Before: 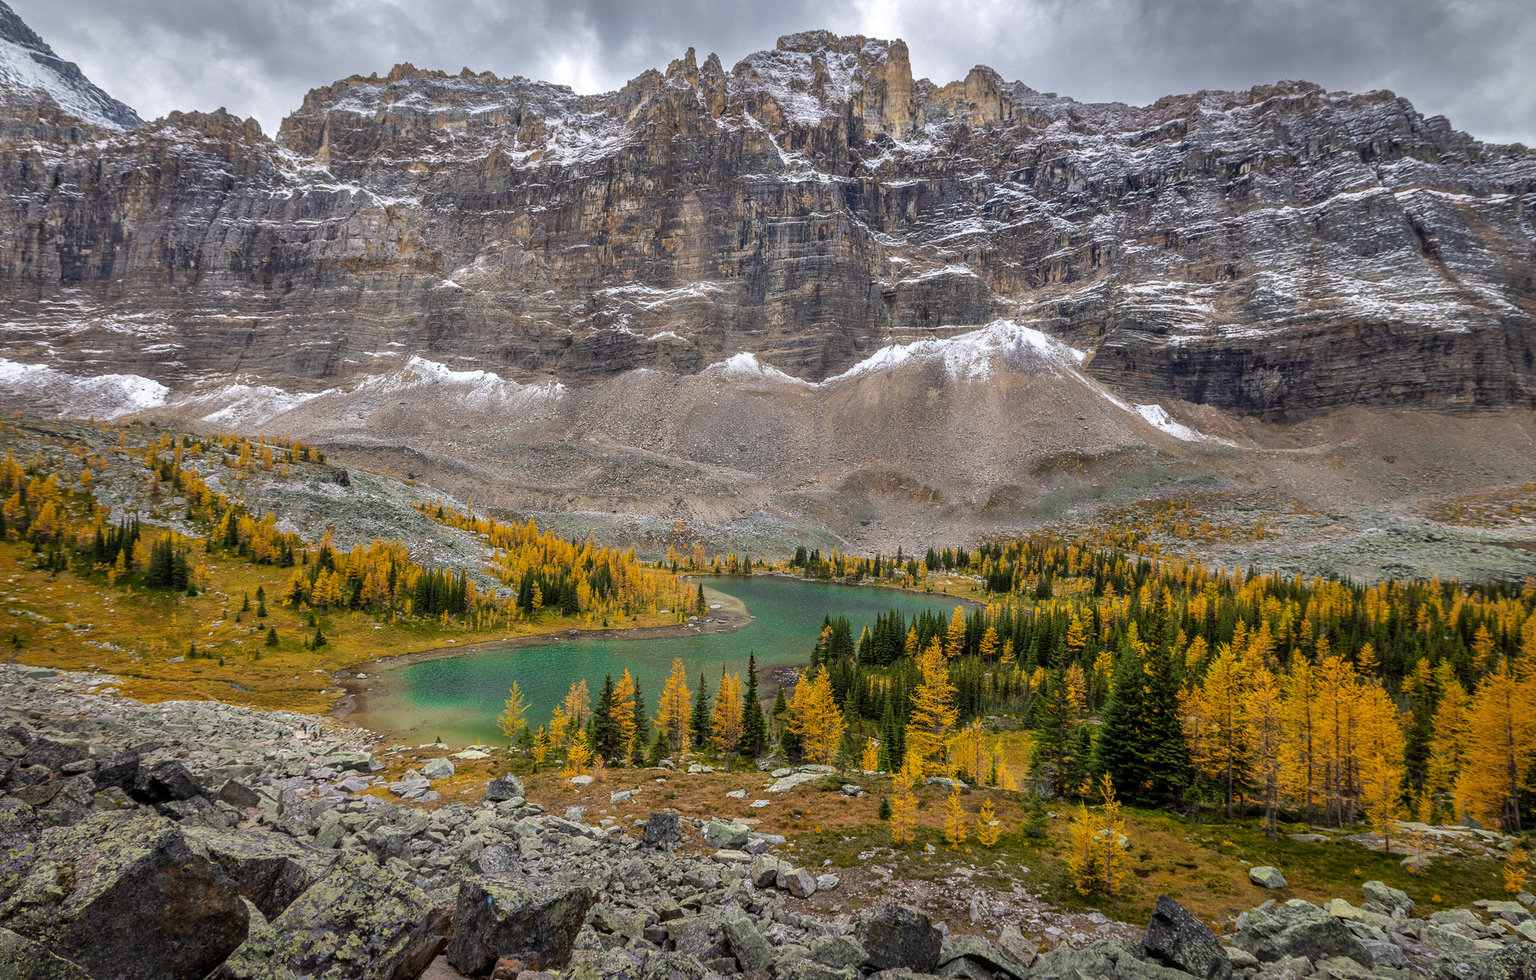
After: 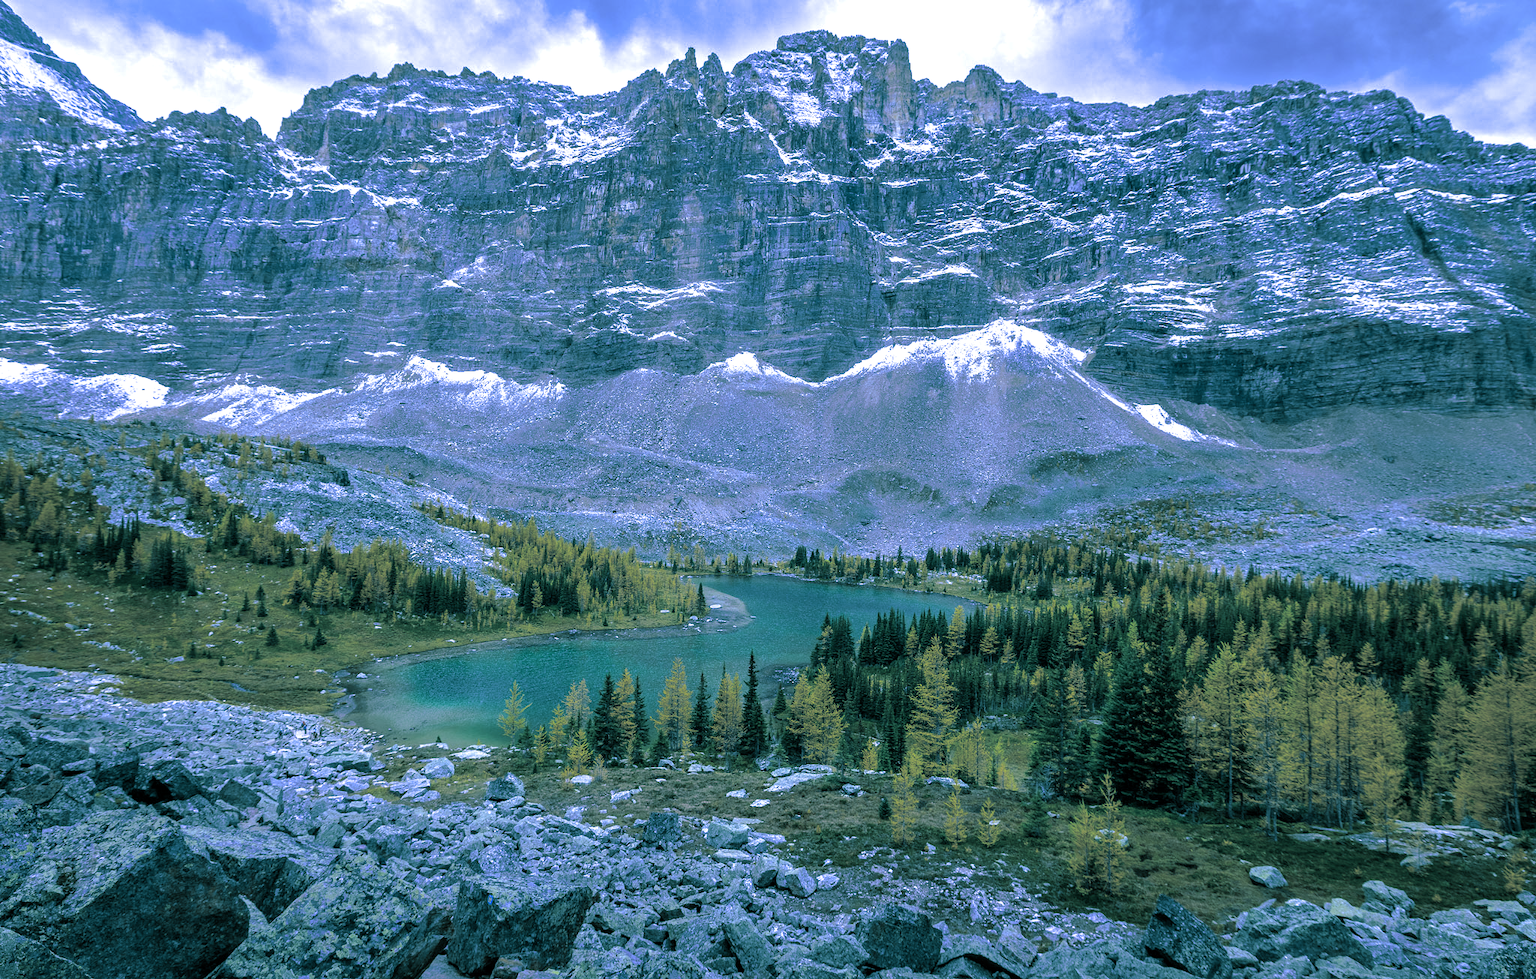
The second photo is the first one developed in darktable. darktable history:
split-toning: shadows › hue 186.43°, highlights › hue 49.29°, compress 30.29%
white balance: red 0.766, blue 1.537
